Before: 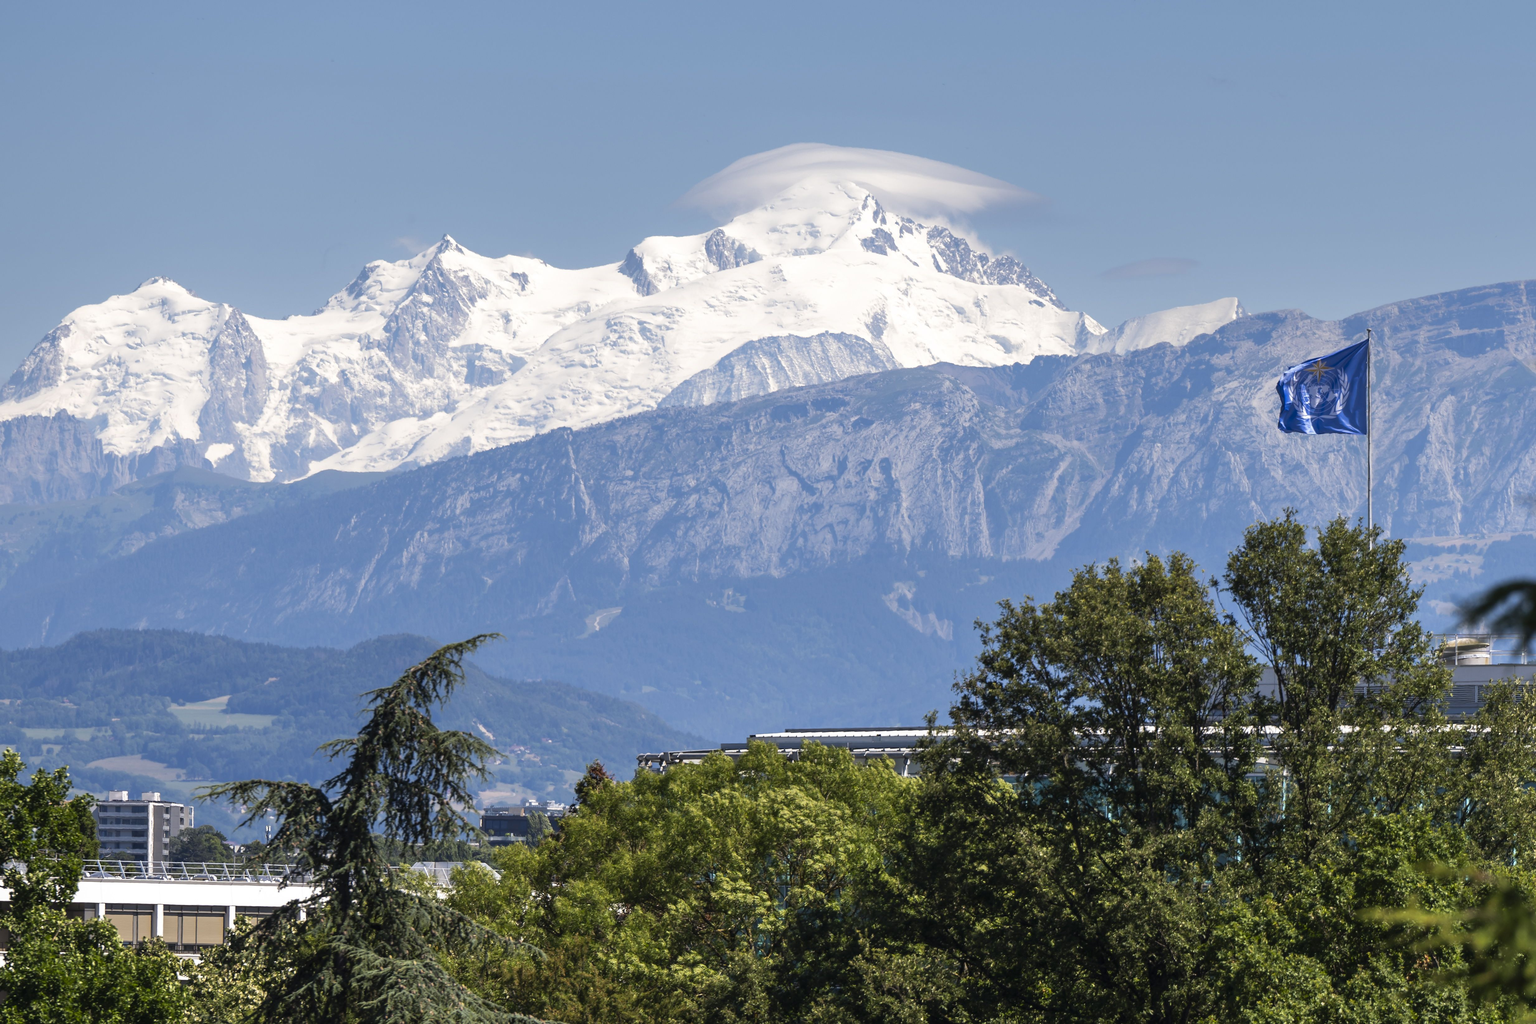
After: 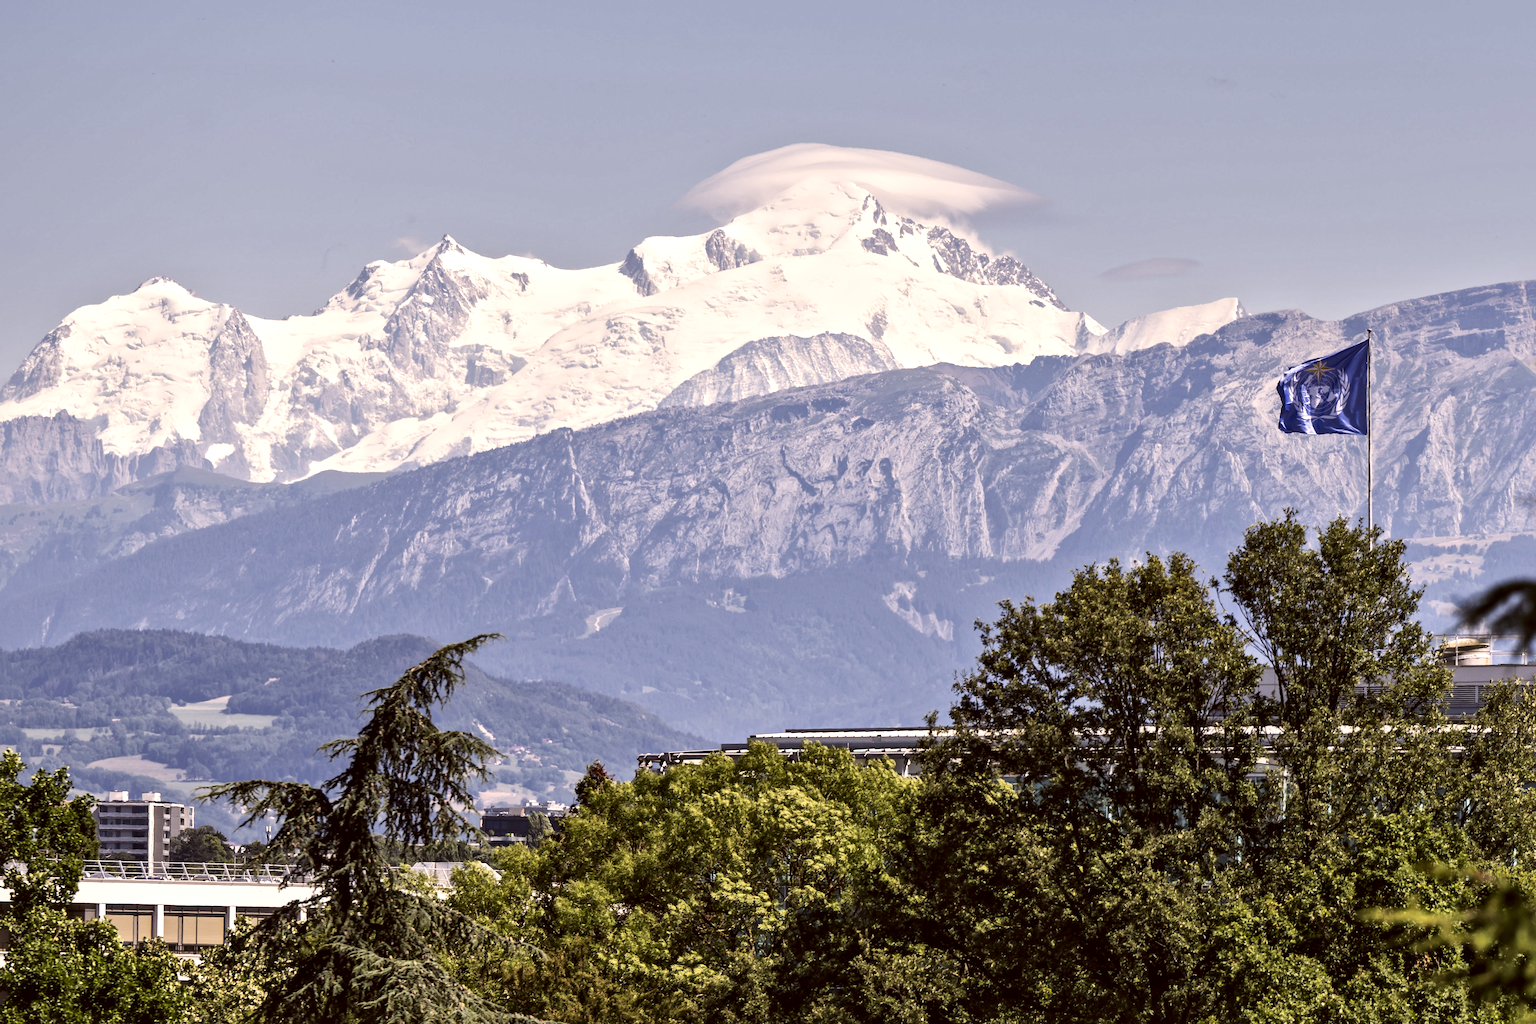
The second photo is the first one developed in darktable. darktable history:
exposure: compensate highlight preservation false
color correction: highlights a* 6.27, highlights b* 8.19, shadows a* 5.94, shadows b* 7.23, saturation 0.9
contrast brightness saturation: contrast 0.15, brightness 0.05
local contrast: mode bilateral grid, contrast 25, coarseness 60, detail 151%, midtone range 0.2
tone curve: curves: ch0 [(0, 0) (0.08, 0.06) (0.17, 0.14) (0.5, 0.5) (0.83, 0.86) (0.92, 0.94) (1, 1)], preserve colors none
